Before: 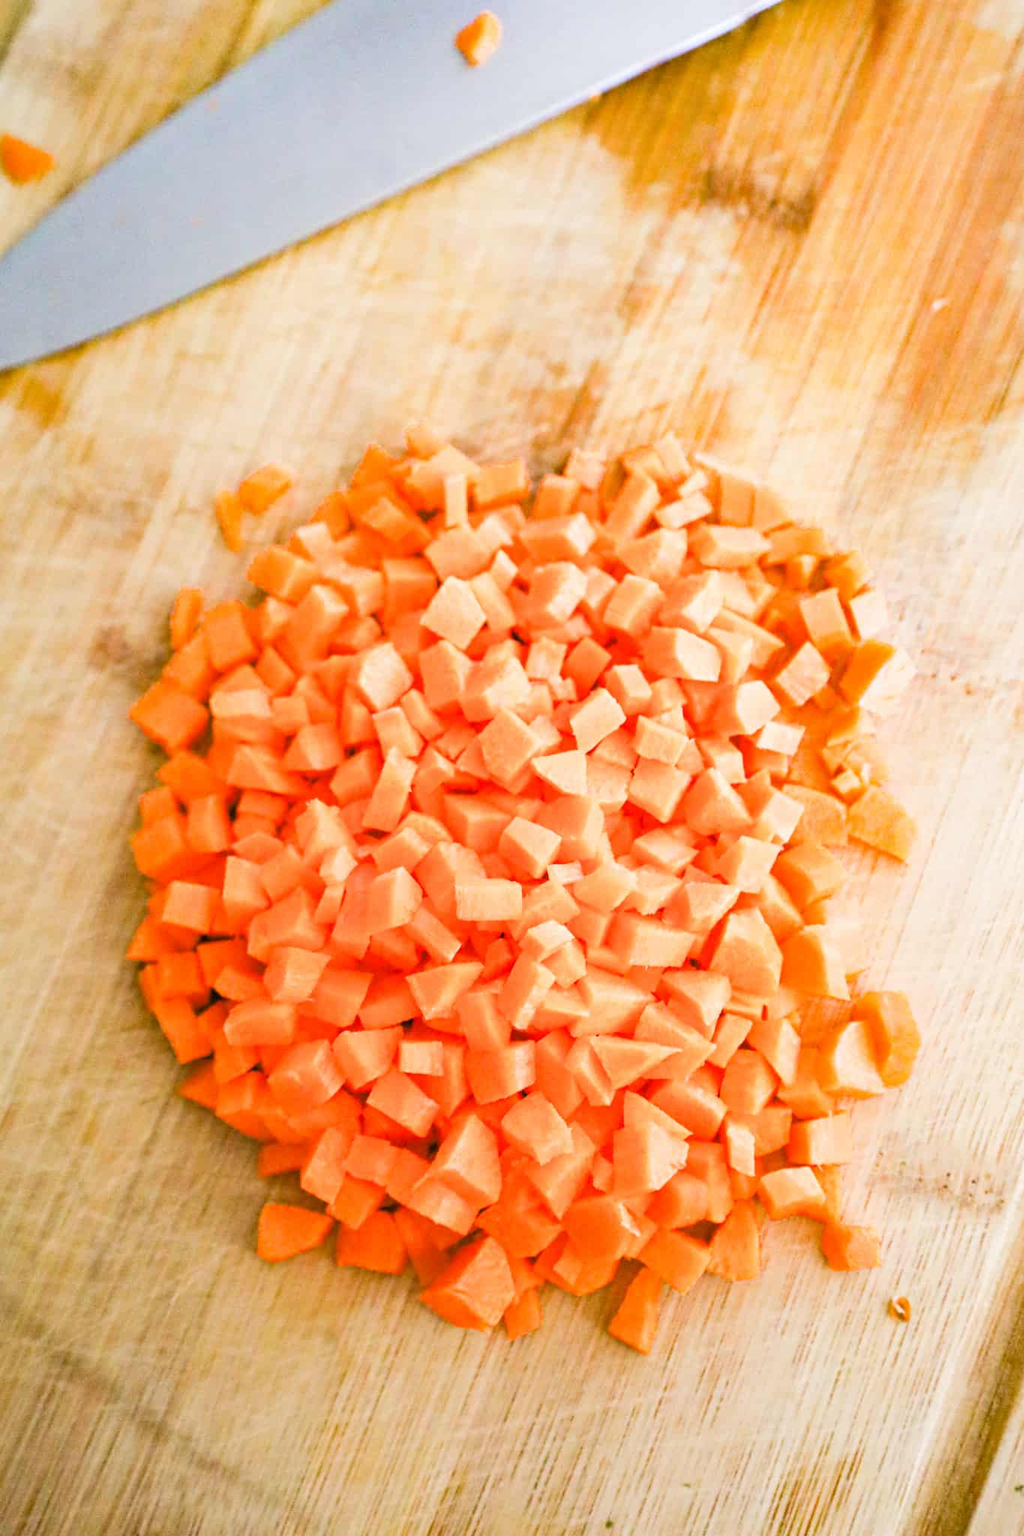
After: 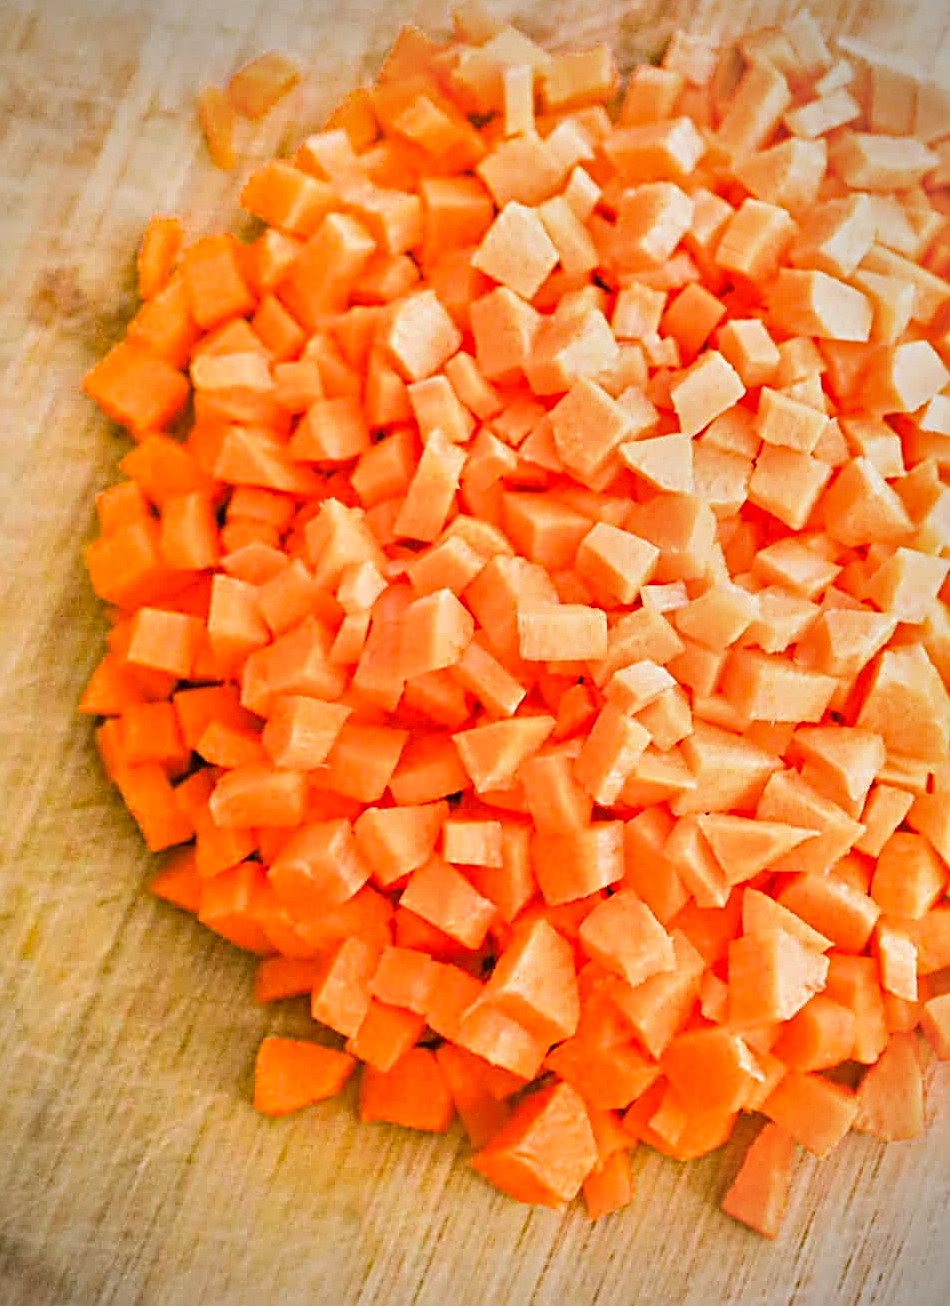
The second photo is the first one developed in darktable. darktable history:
sharpen: radius 2.533, amount 0.618
crop: left 6.562%, top 27.718%, right 23.769%, bottom 8.498%
haze removal: strength 0.41, compatibility mode true, adaptive false
tone equalizer: -7 EV -0.615 EV, -6 EV 0.96 EV, -5 EV -0.48 EV, -4 EV 0.402 EV, -3 EV 0.426 EV, -2 EV 0.124 EV, -1 EV -0.151 EV, +0 EV -0.39 EV
contrast brightness saturation: contrast 0.074
vignetting: fall-off radius 60.55%
